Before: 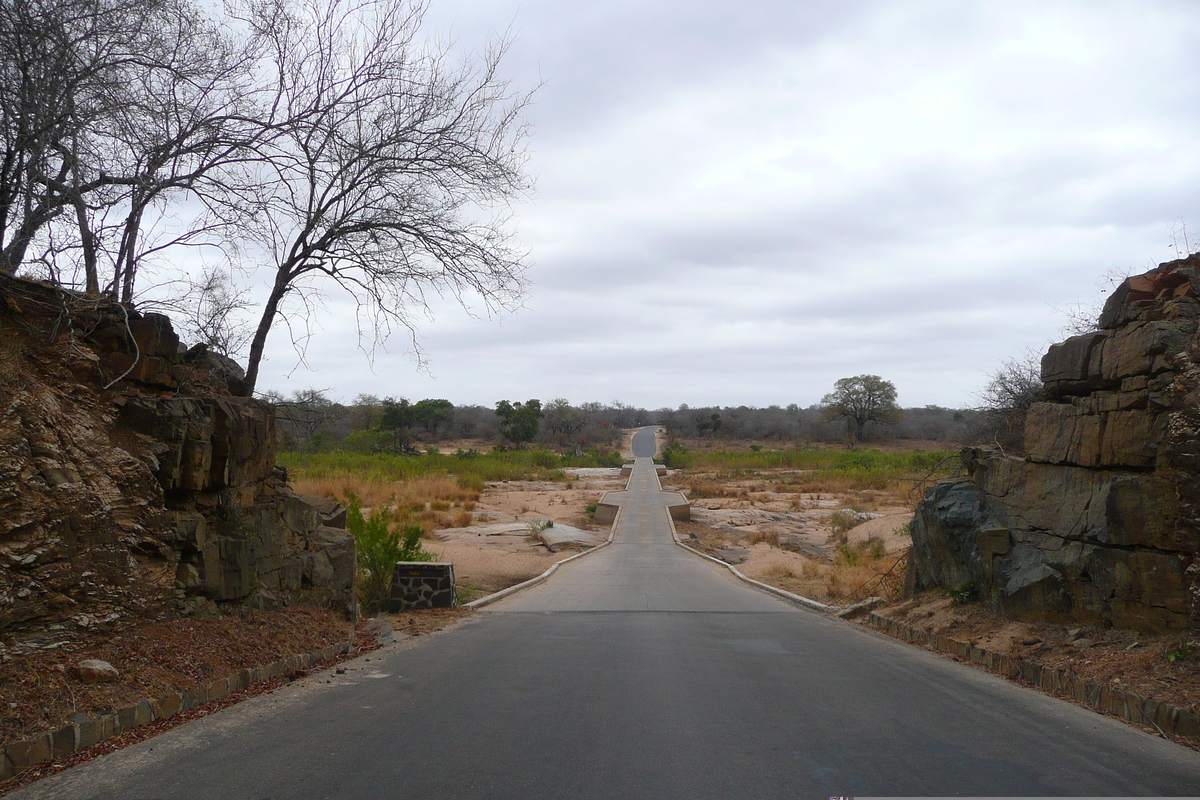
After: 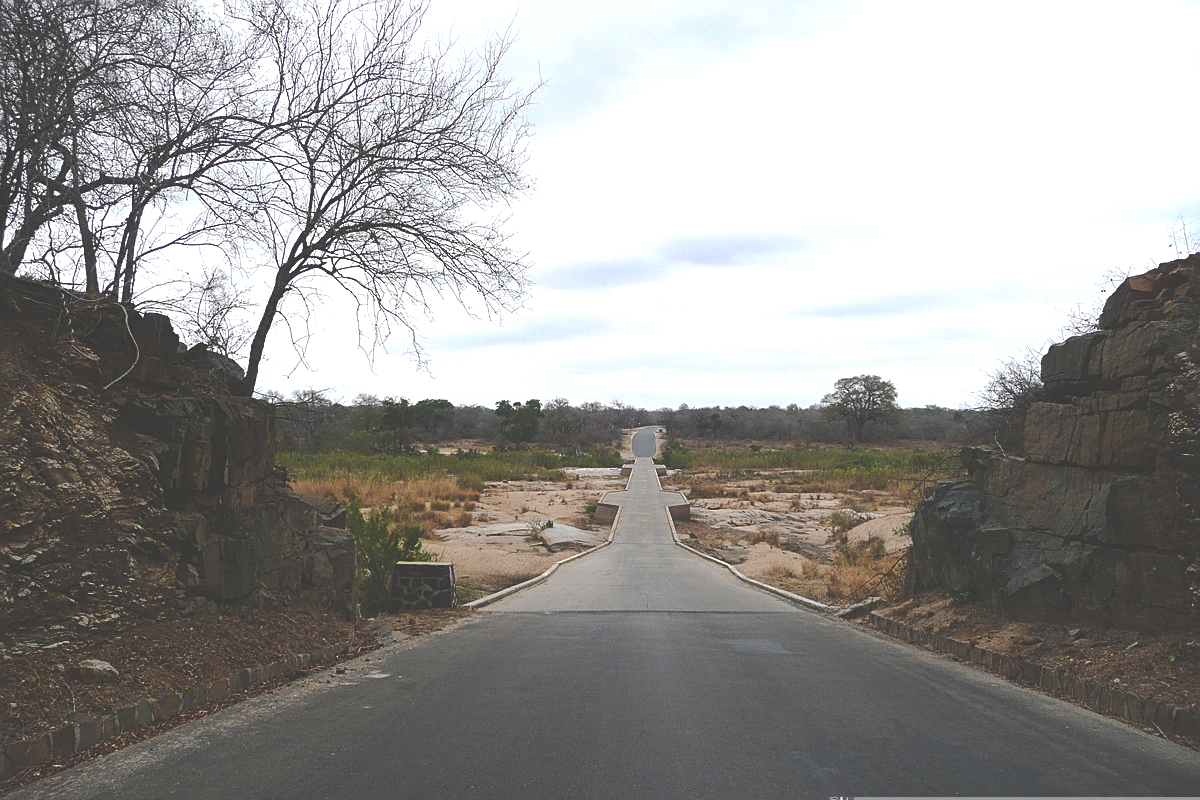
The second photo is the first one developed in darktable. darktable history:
tone equalizer: -8 EV -0.75 EV, -7 EV -0.7 EV, -6 EV -0.6 EV, -5 EV -0.4 EV, -3 EV 0.4 EV, -2 EV 0.6 EV, -1 EV 0.7 EV, +0 EV 0.75 EV, edges refinement/feathering 500, mask exposure compensation -1.57 EV, preserve details no
sharpen: on, module defaults
contrast brightness saturation: contrast -0.08, brightness -0.04, saturation -0.11
tone curve: curves: ch0 [(0, 0) (0.003, 0.217) (0.011, 0.217) (0.025, 0.229) (0.044, 0.243) (0.069, 0.253) (0.1, 0.265) (0.136, 0.281) (0.177, 0.305) (0.224, 0.331) (0.277, 0.369) (0.335, 0.415) (0.399, 0.472) (0.468, 0.543) (0.543, 0.609) (0.623, 0.676) (0.709, 0.734) (0.801, 0.798) (0.898, 0.849) (1, 1)], preserve colors none
